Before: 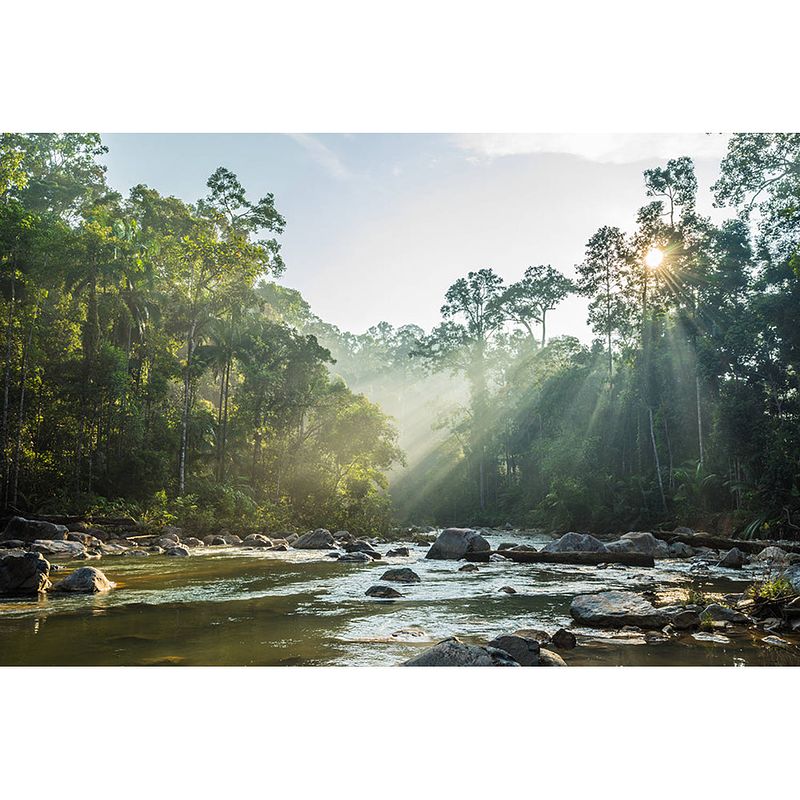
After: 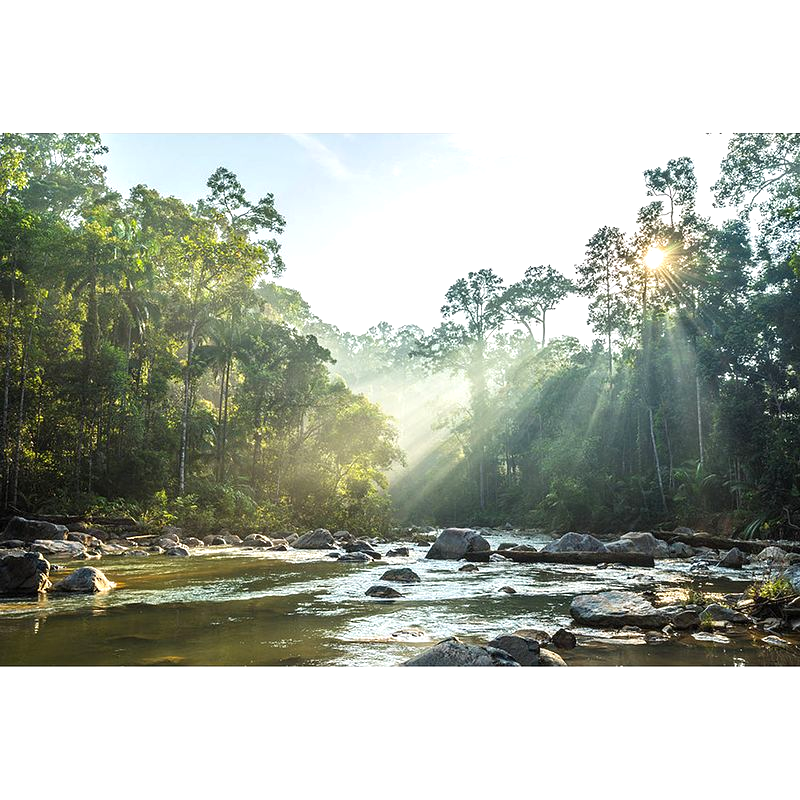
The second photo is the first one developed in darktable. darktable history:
exposure: exposure 0.491 EV, compensate exposure bias true, compensate highlight preservation false
